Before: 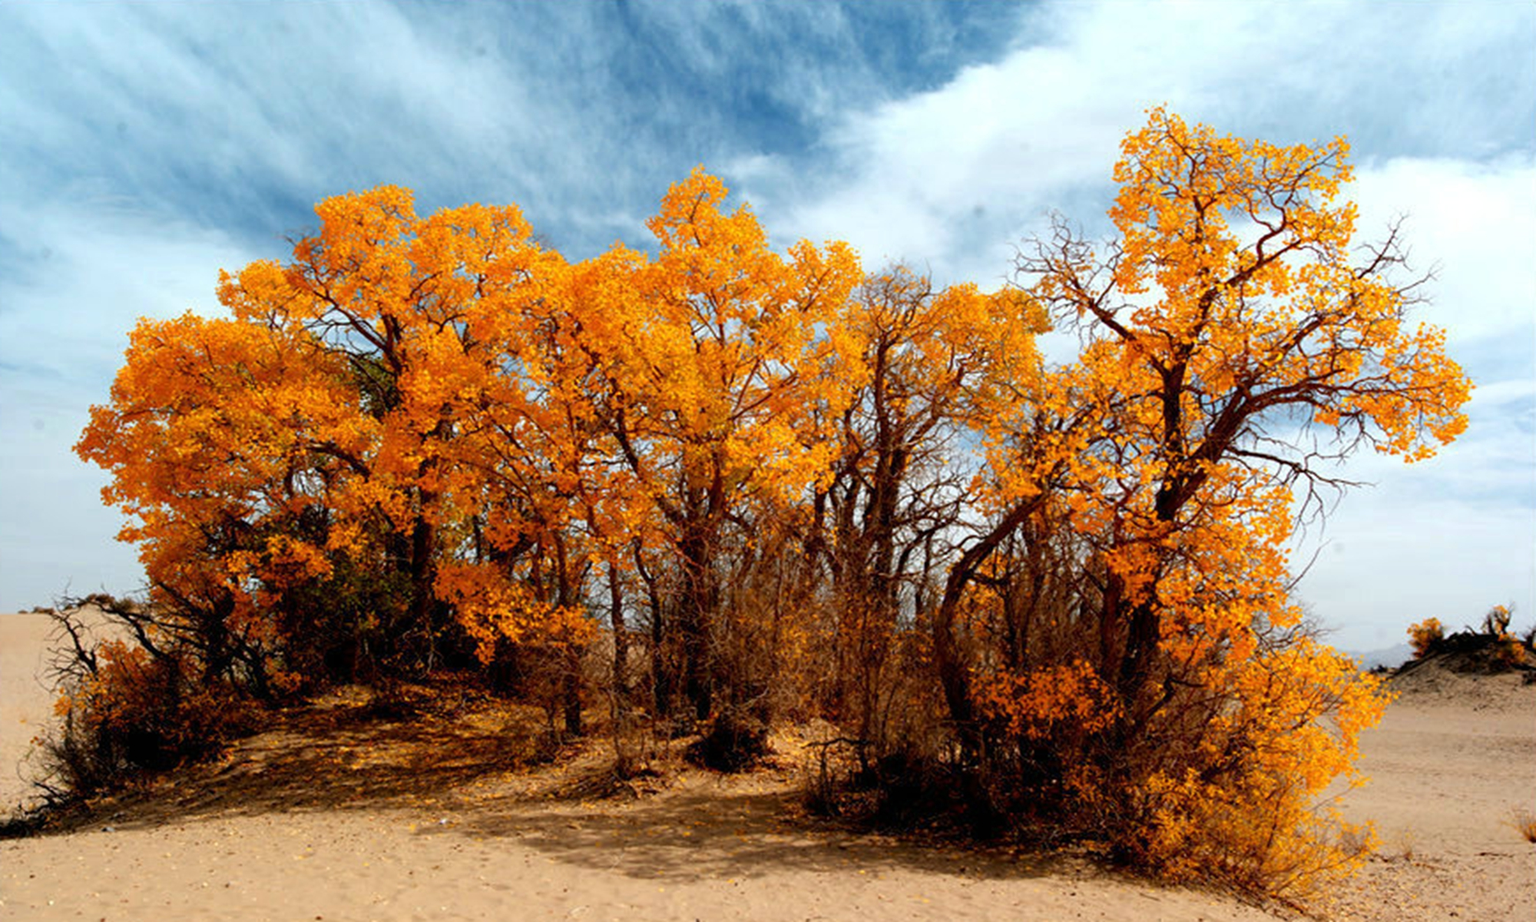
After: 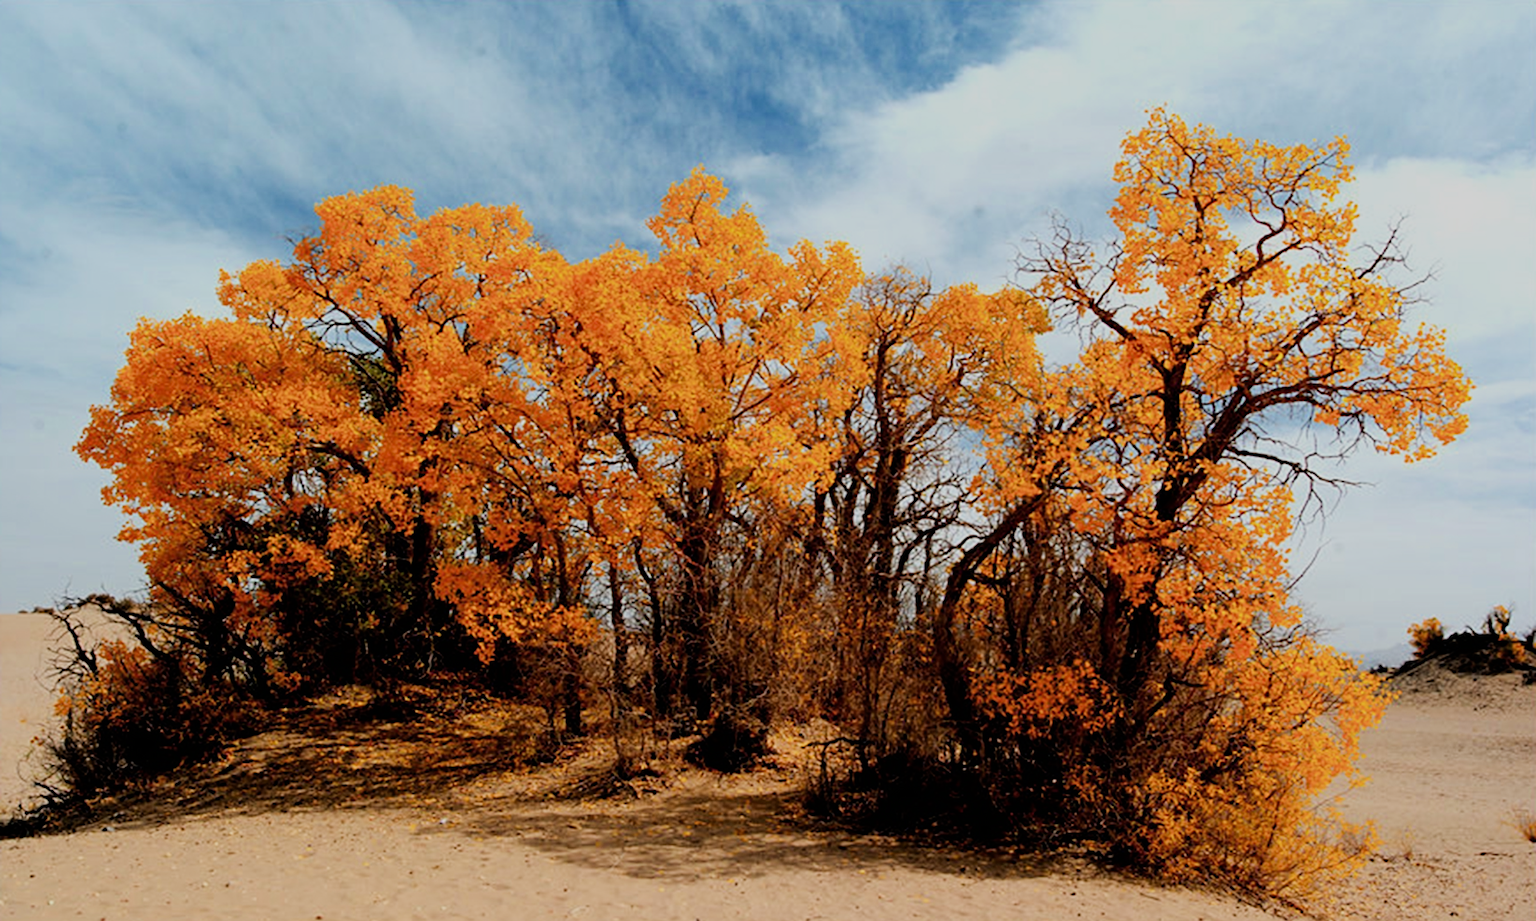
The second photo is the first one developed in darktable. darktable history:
sharpen: radius 2.131, amount 0.385, threshold 0.089
filmic rgb: black relative exposure -8.48 EV, white relative exposure 5.56 EV, hardness 3.39, contrast 1.019
